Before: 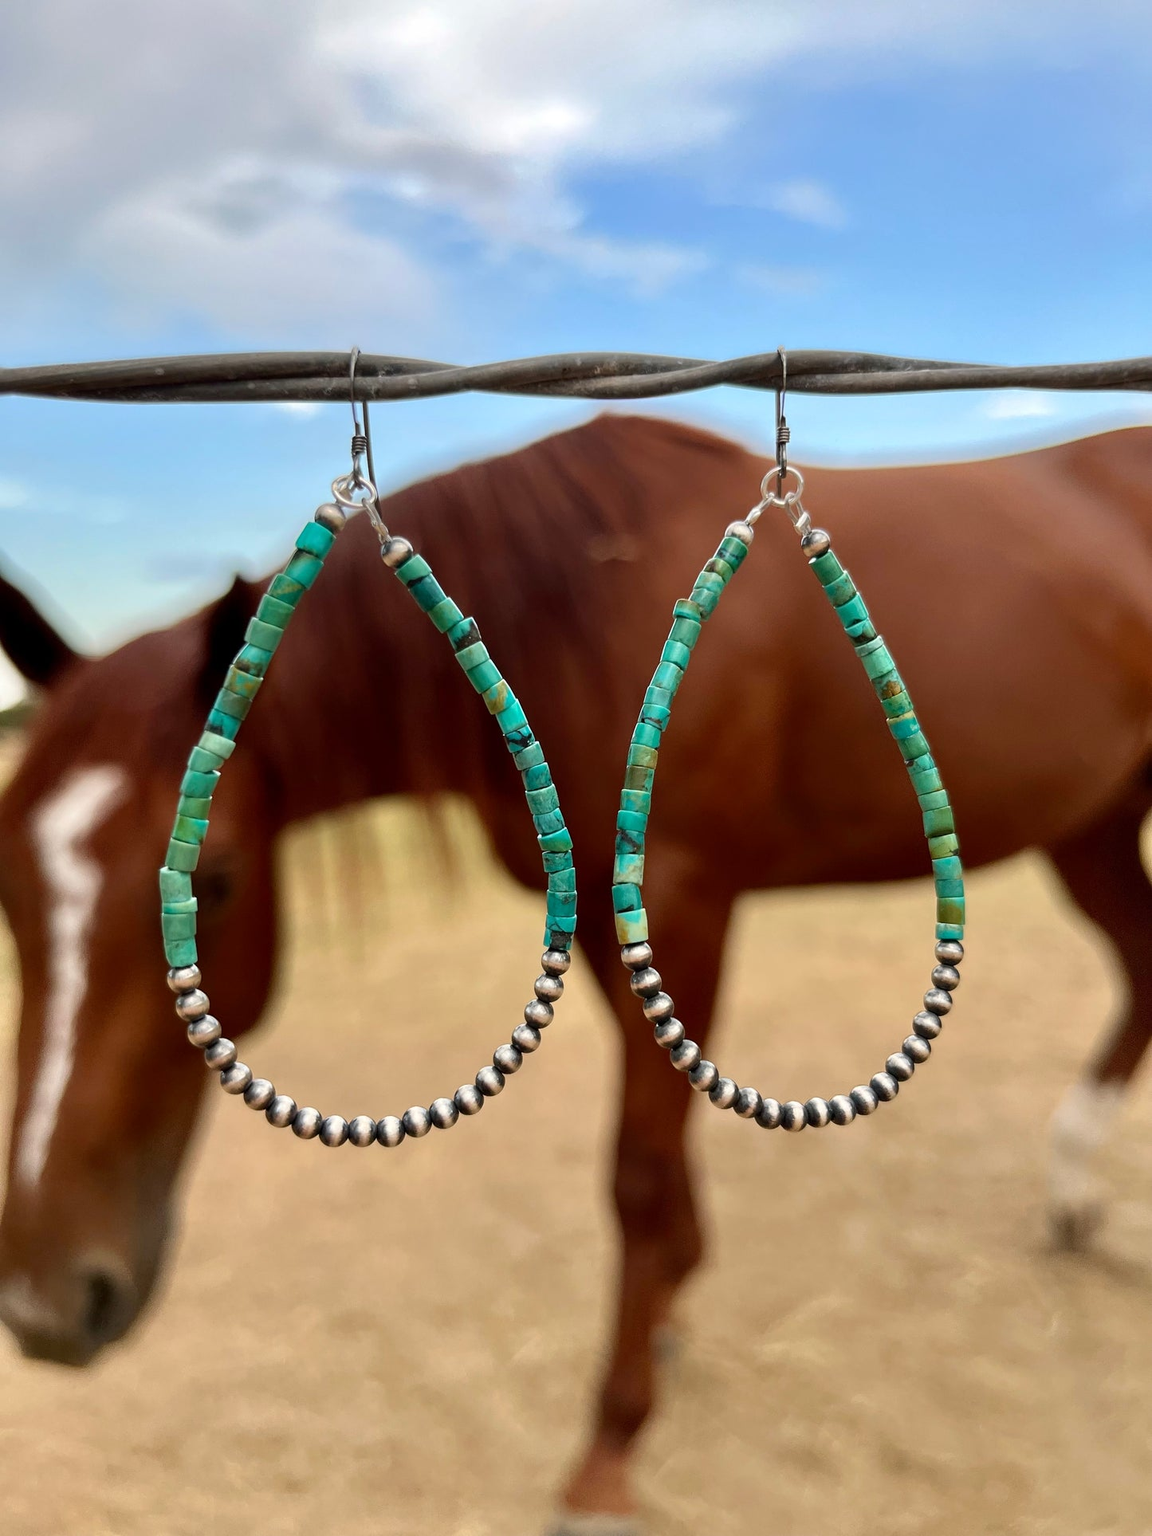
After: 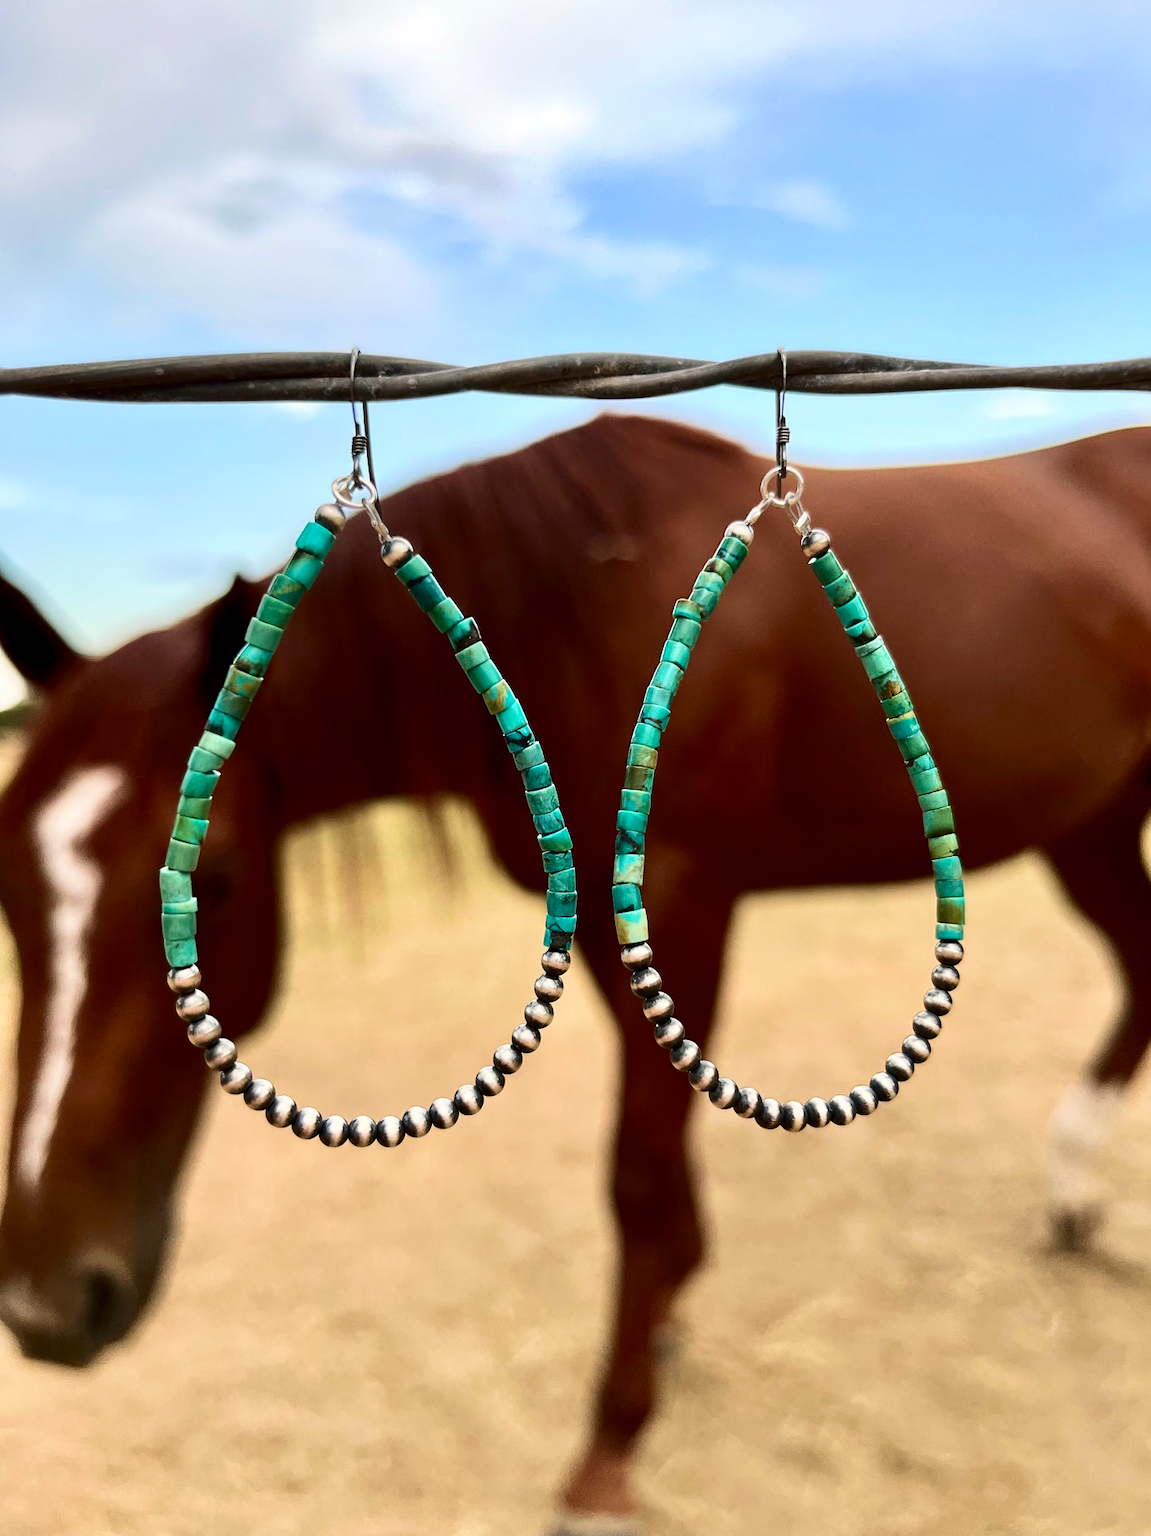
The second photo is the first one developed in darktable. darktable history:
velvia: on, module defaults
contrast brightness saturation: contrast 0.281
